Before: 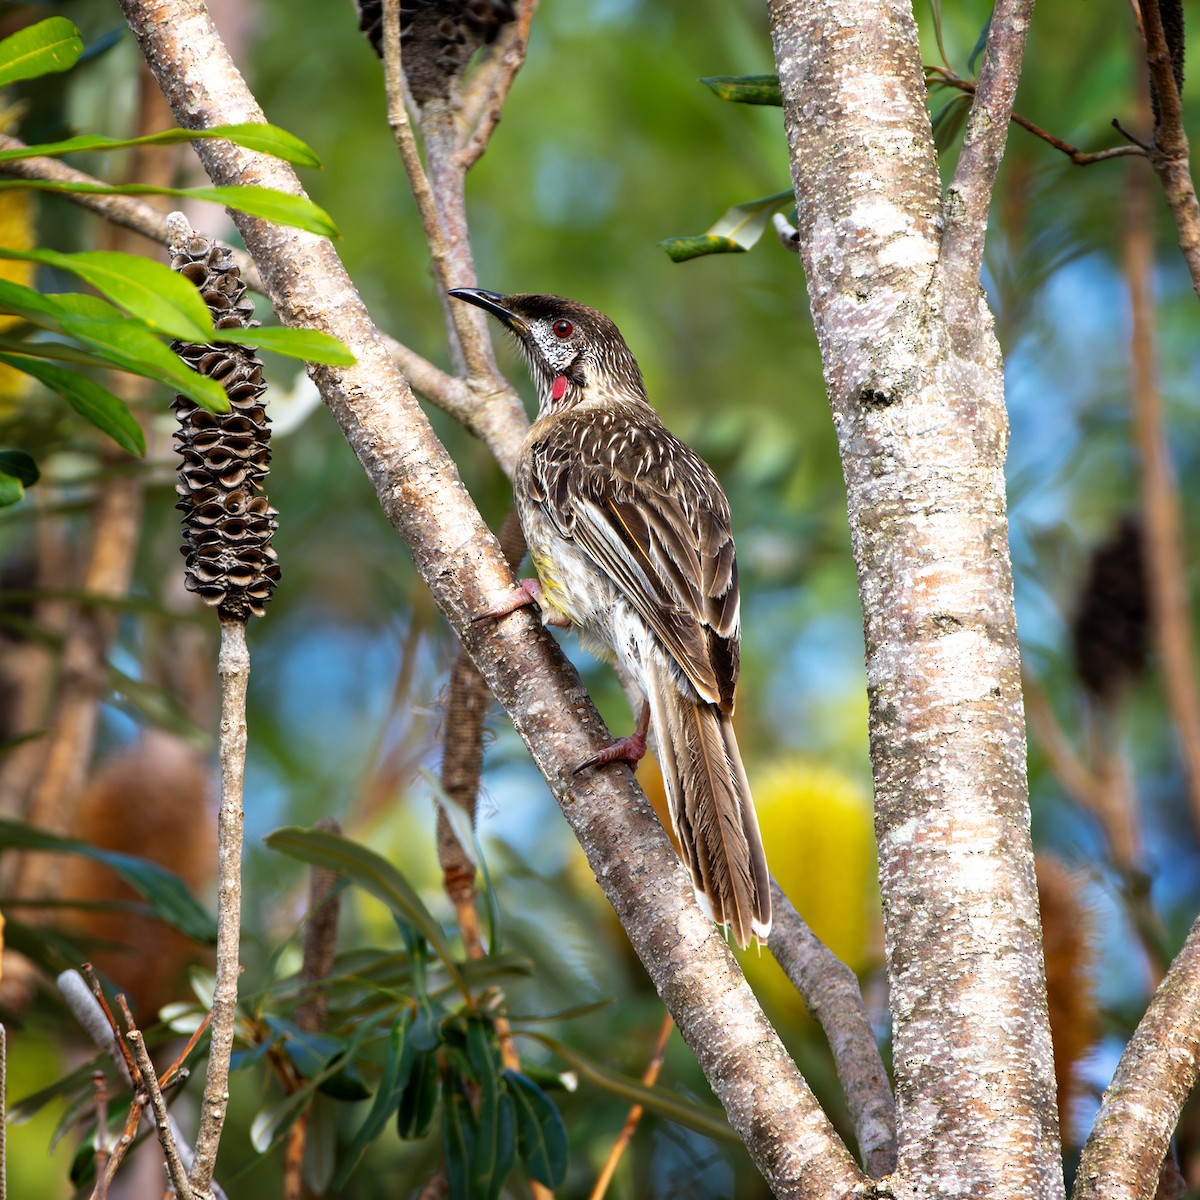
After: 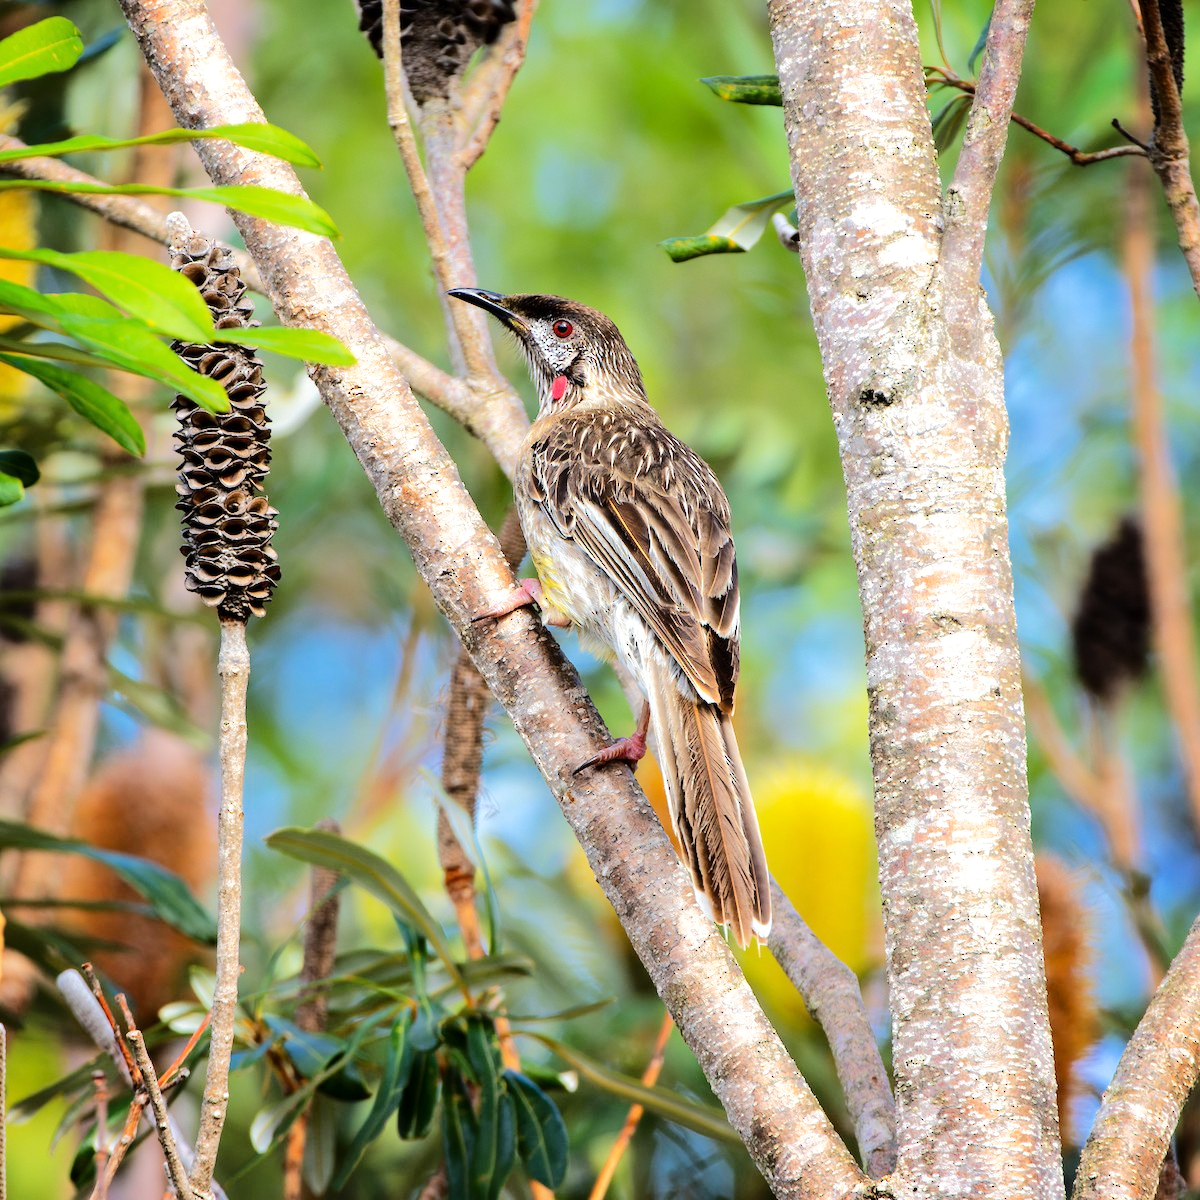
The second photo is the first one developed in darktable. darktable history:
tone equalizer: -7 EV 0.16 EV, -6 EV 0.6 EV, -5 EV 1.16 EV, -4 EV 1.35 EV, -3 EV 1.12 EV, -2 EV 0.6 EV, -1 EV 0.145 EV, edges refinement/feathering 500, mask exposure compensation -1.24 EV, preserve details no
